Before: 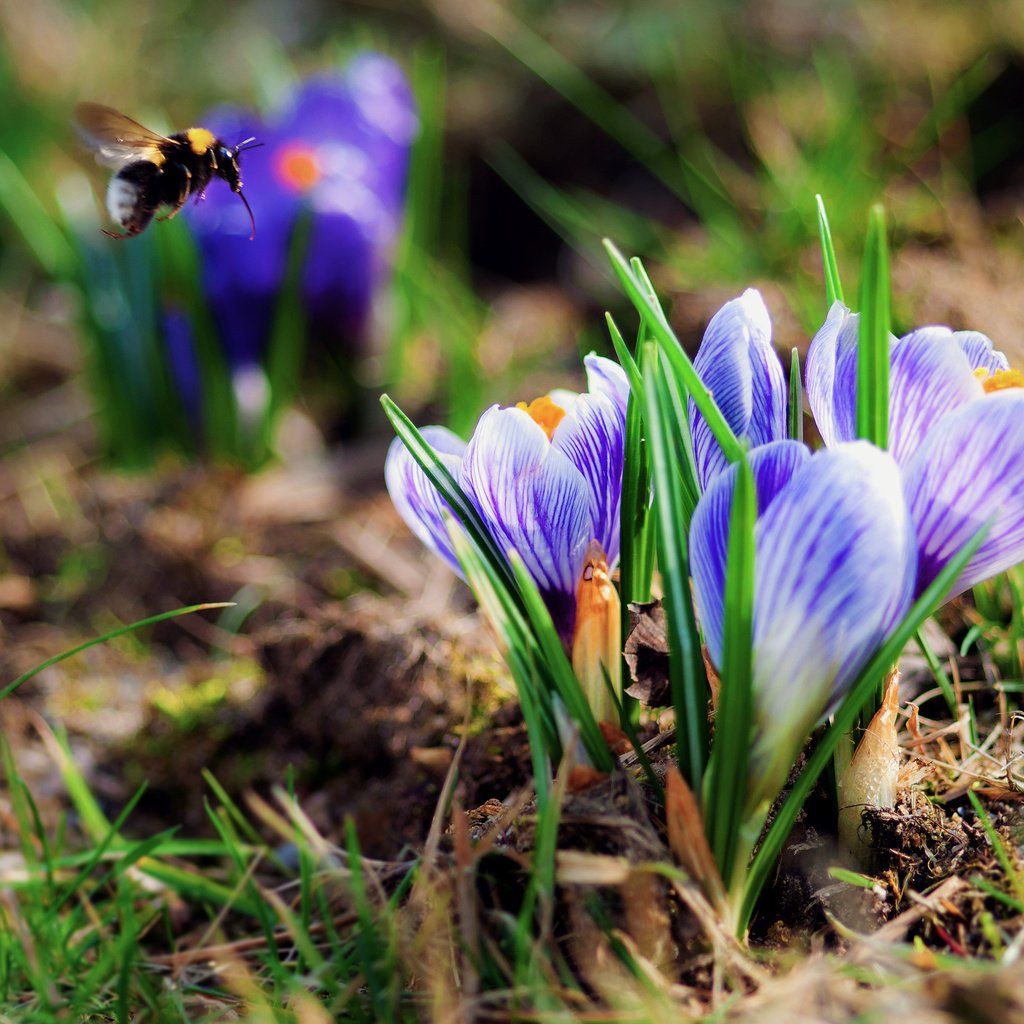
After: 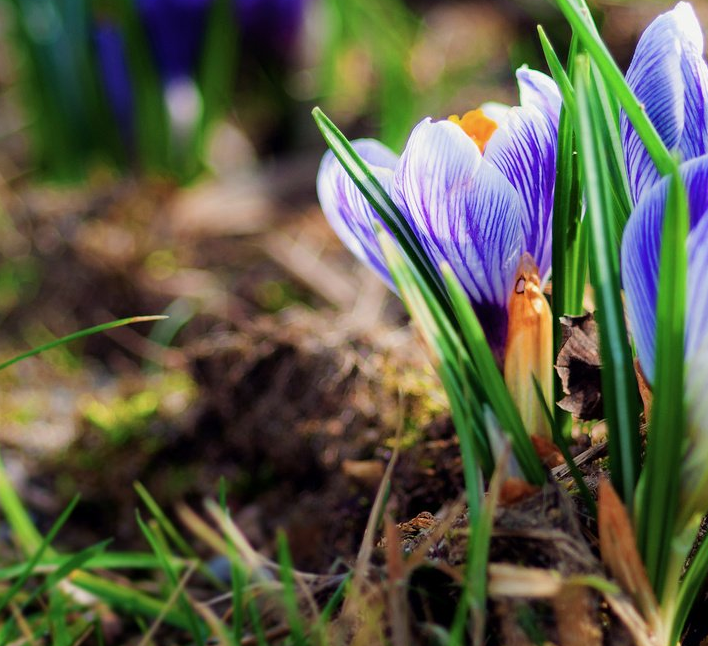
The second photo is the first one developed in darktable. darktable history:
crop: left 6.722%, top 28.073%, right 24.073%, bottom 8.809%
